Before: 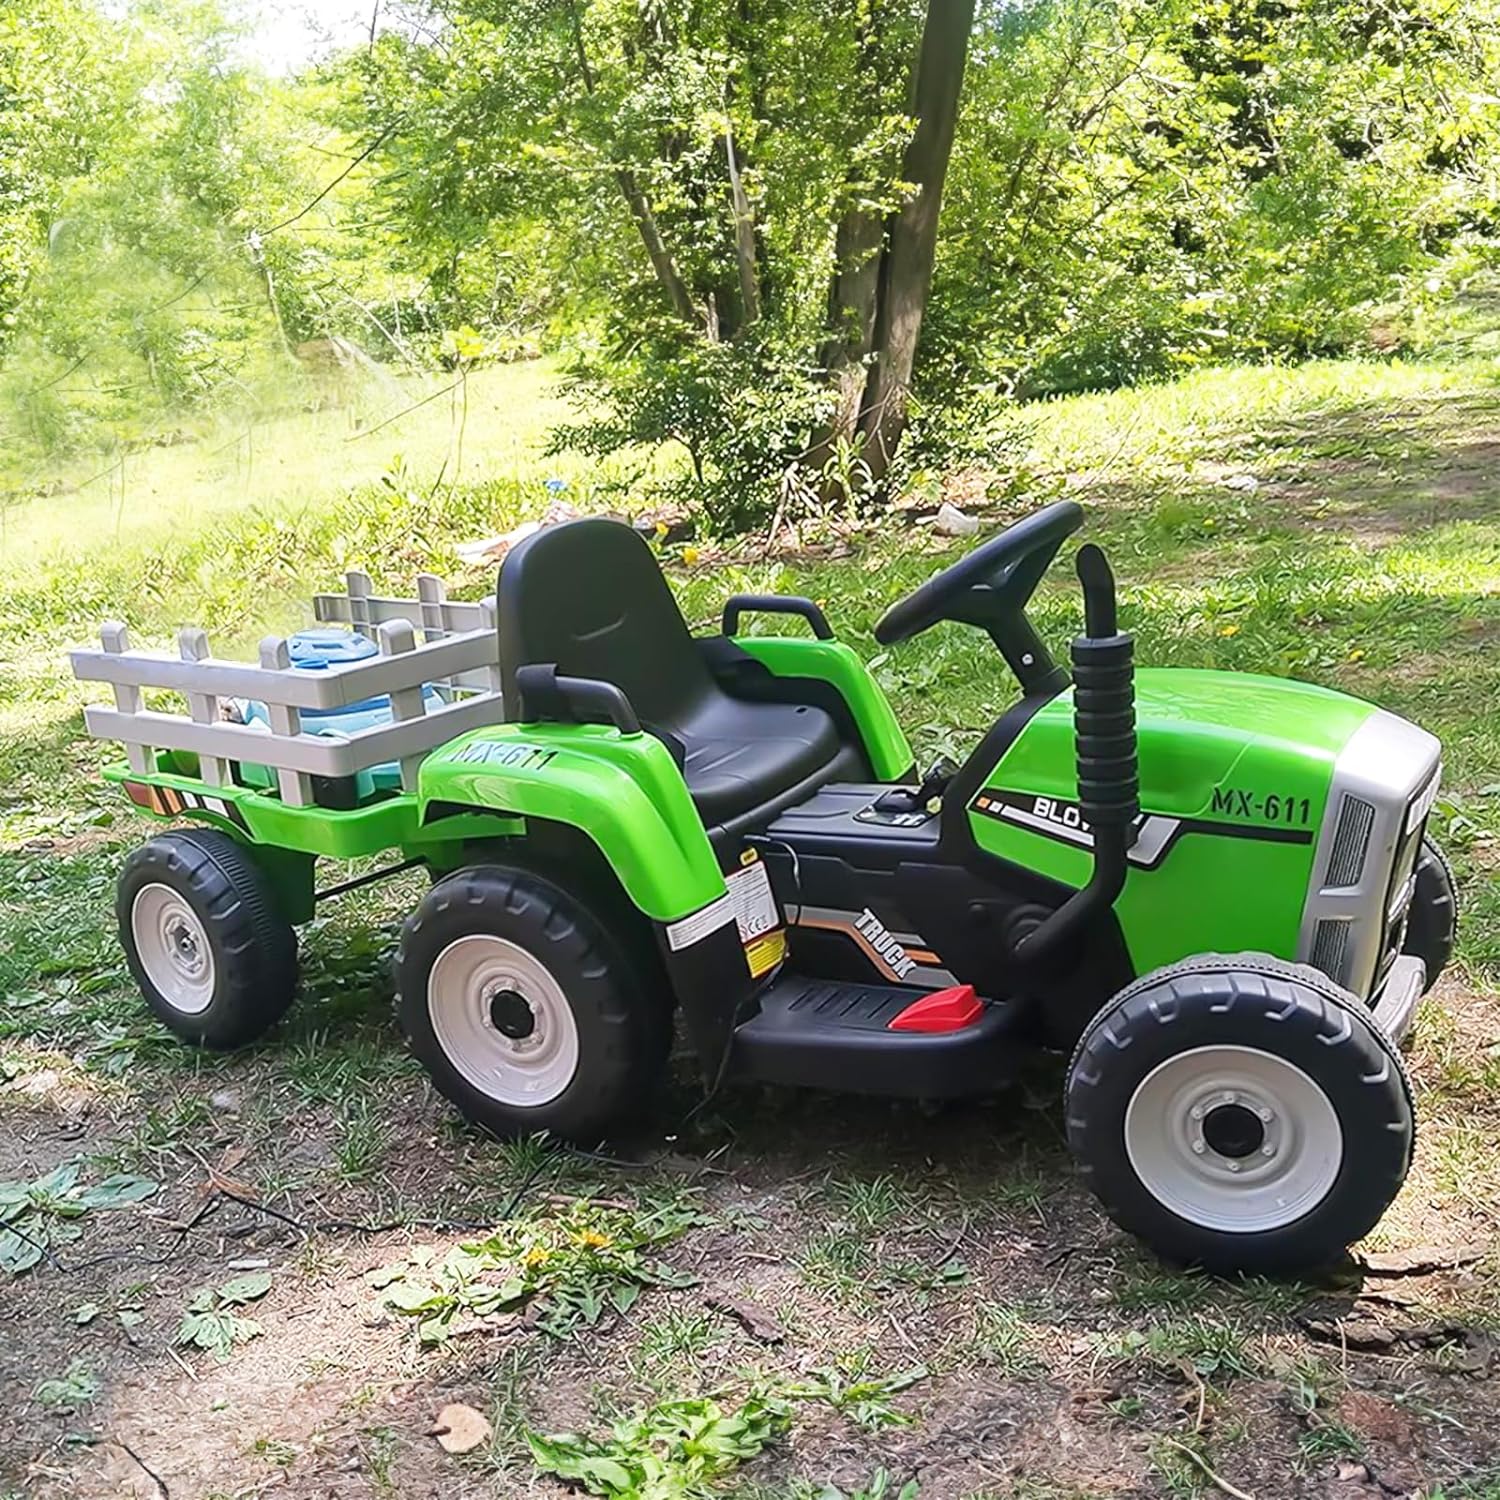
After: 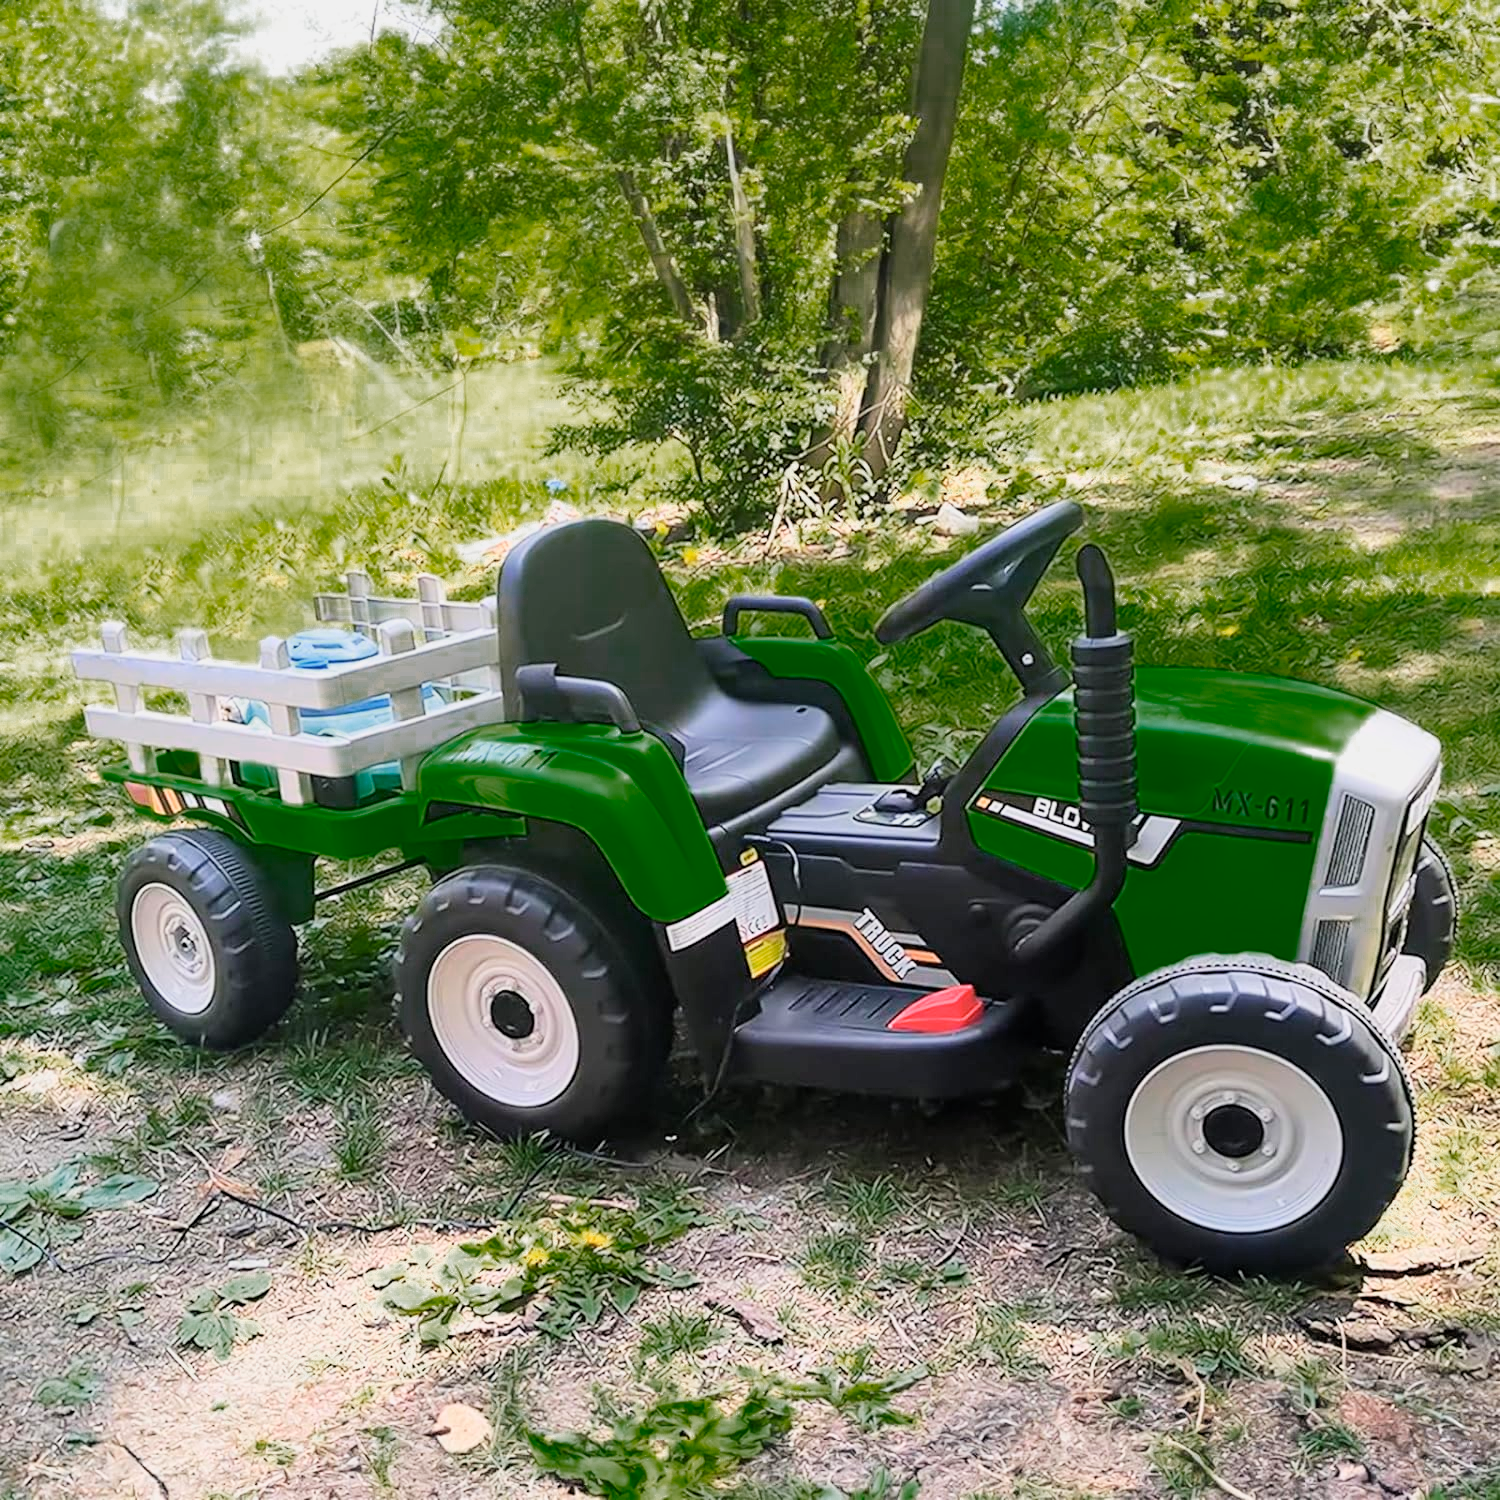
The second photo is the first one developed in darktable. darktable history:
filmic rgb: black relative exposure -7.65 EV, white relative exposure 4.56 EV, hardness 3.61, color science v6 (2022)
color zones: curves: ch0 [(0.25, 0.5) (0.347, 0.092) (0.75, 0.5)]; ch1 [(0.25, 0.5) (0.33, 0.51) (0.75, 0.5)]
exposure: black level correction 0.001, exposure 0.955 EV, compensate exposure bias true, compensate highlight preservation false
white balance: red 1, blue 1
